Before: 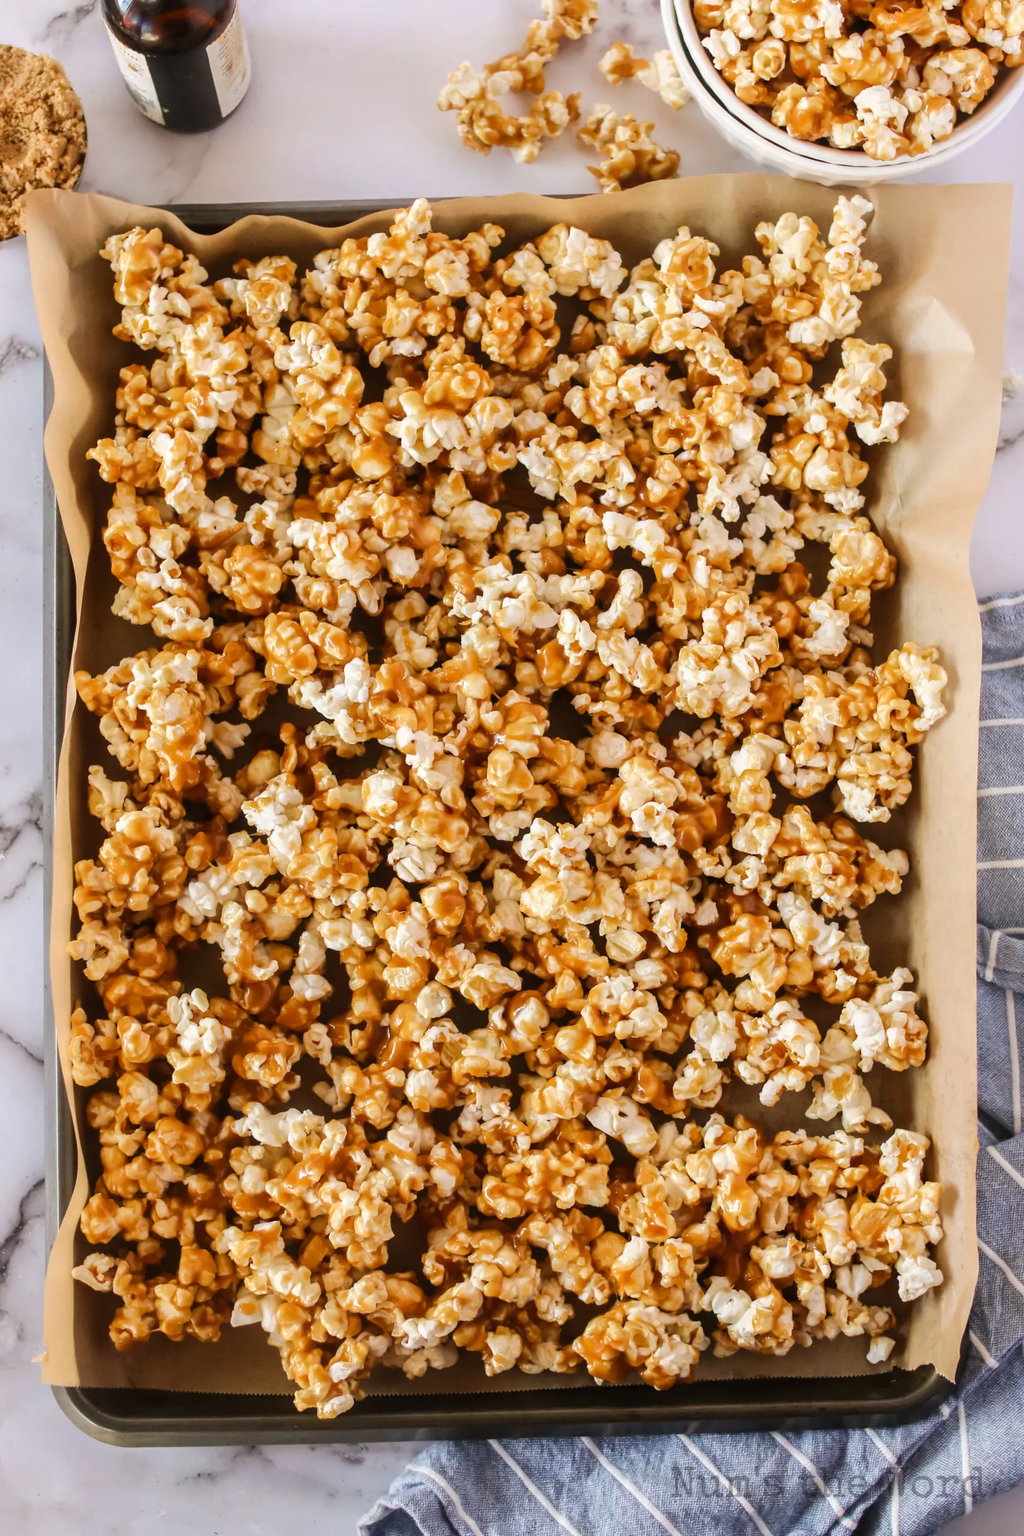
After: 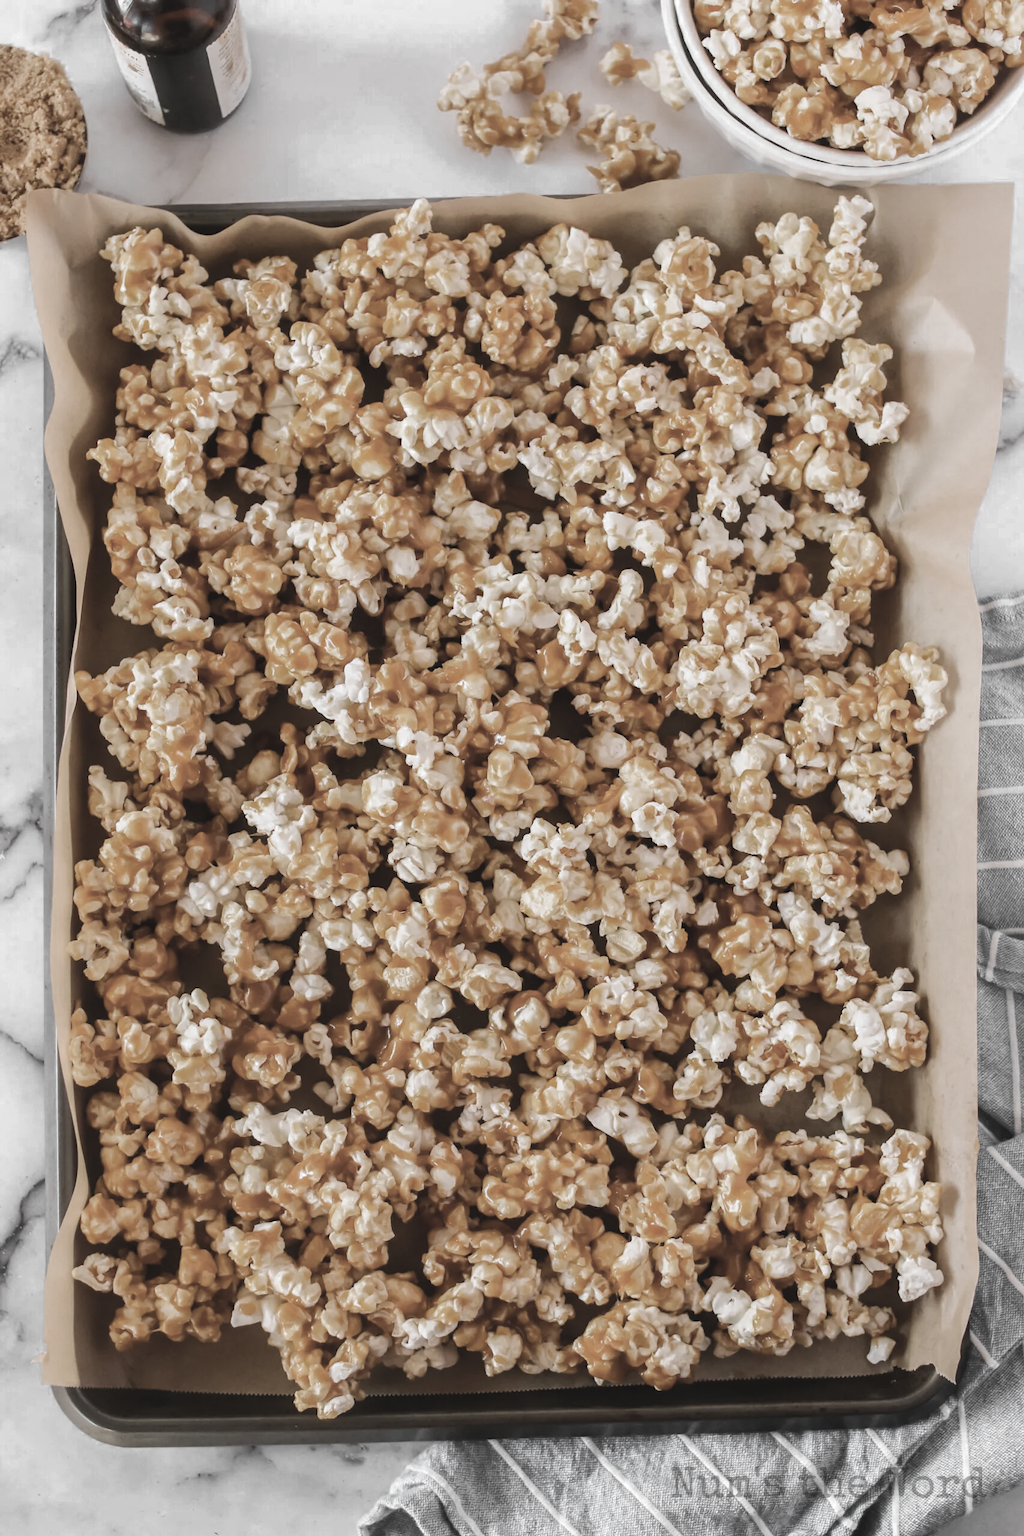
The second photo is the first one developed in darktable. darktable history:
contrast brightness saturation: contrast -0.11
white balance: red 1.004, blue 1.024
color zones: curves: ch0 [(0, 0.613) (0.01, 0.613) (0.245, 0.448) (0.498, 0.529) (0.642, 0.665) (0.879, 0.777) (0.99, 0.613)]; ch1 [(0, 0.035) (0.121, 0.189) (0.259, 0.197) (0.415, 0.061) (0.589, 0.022) (0.732, 0.022) (0.857, 0.026) (0.991, 0.053)]
